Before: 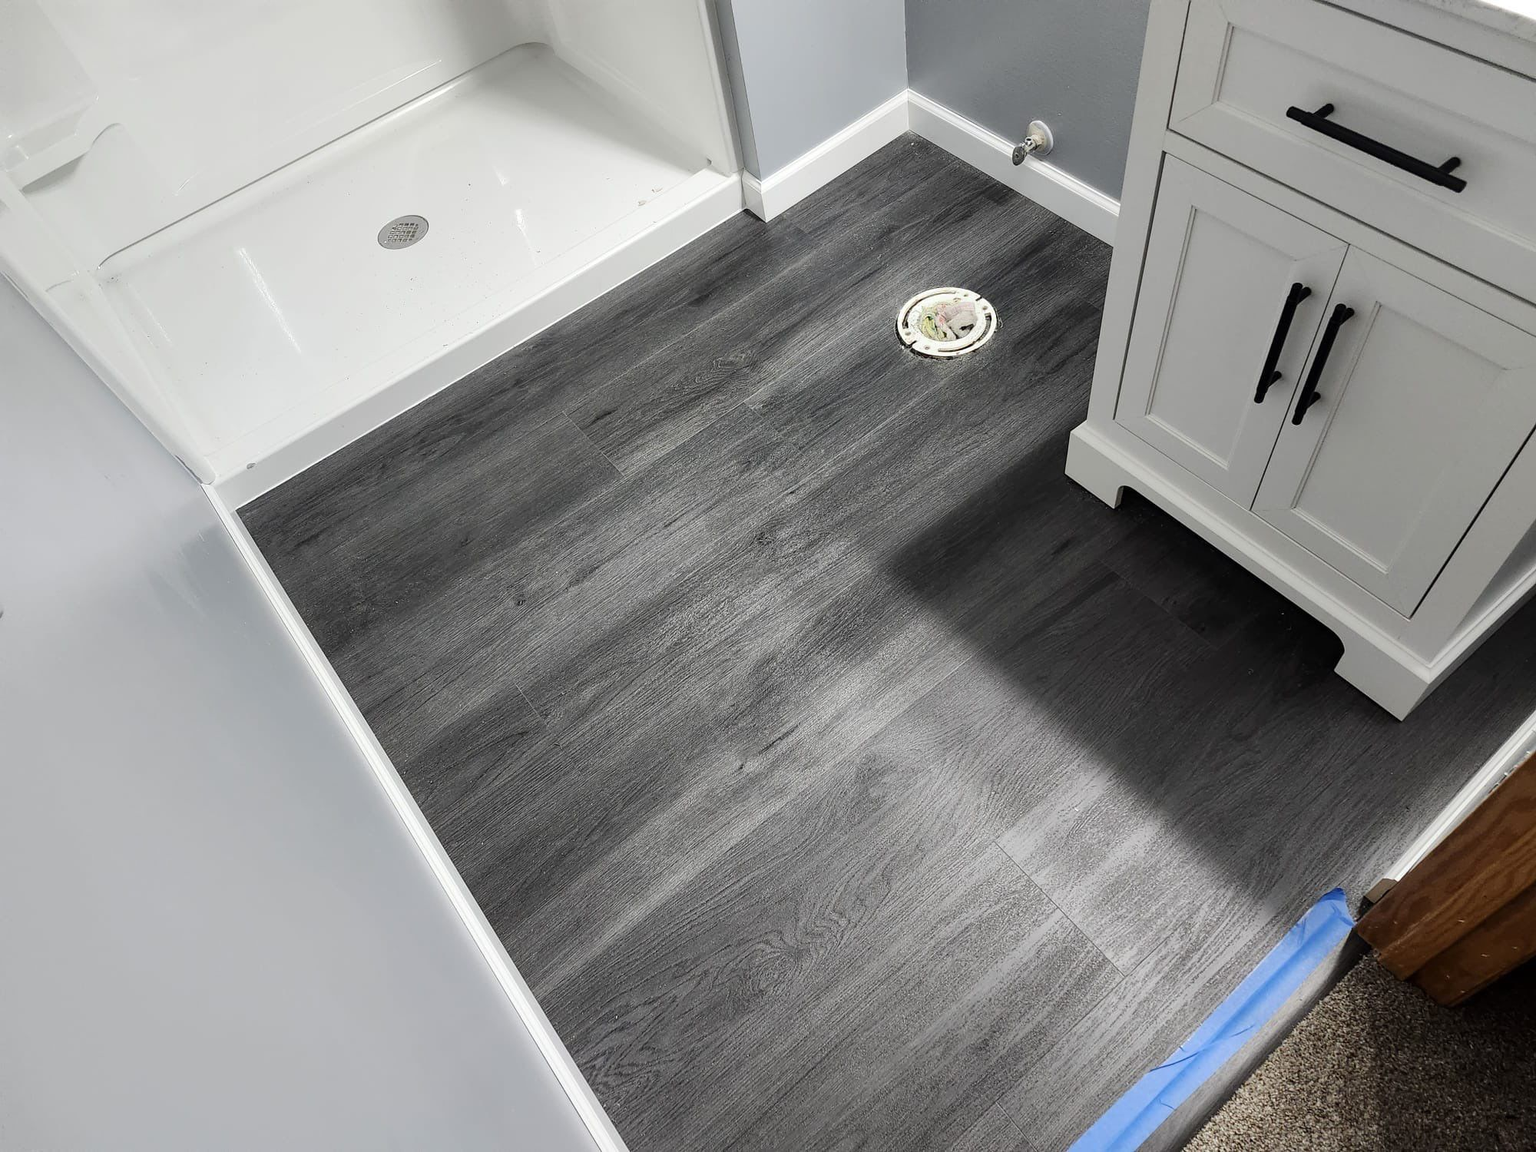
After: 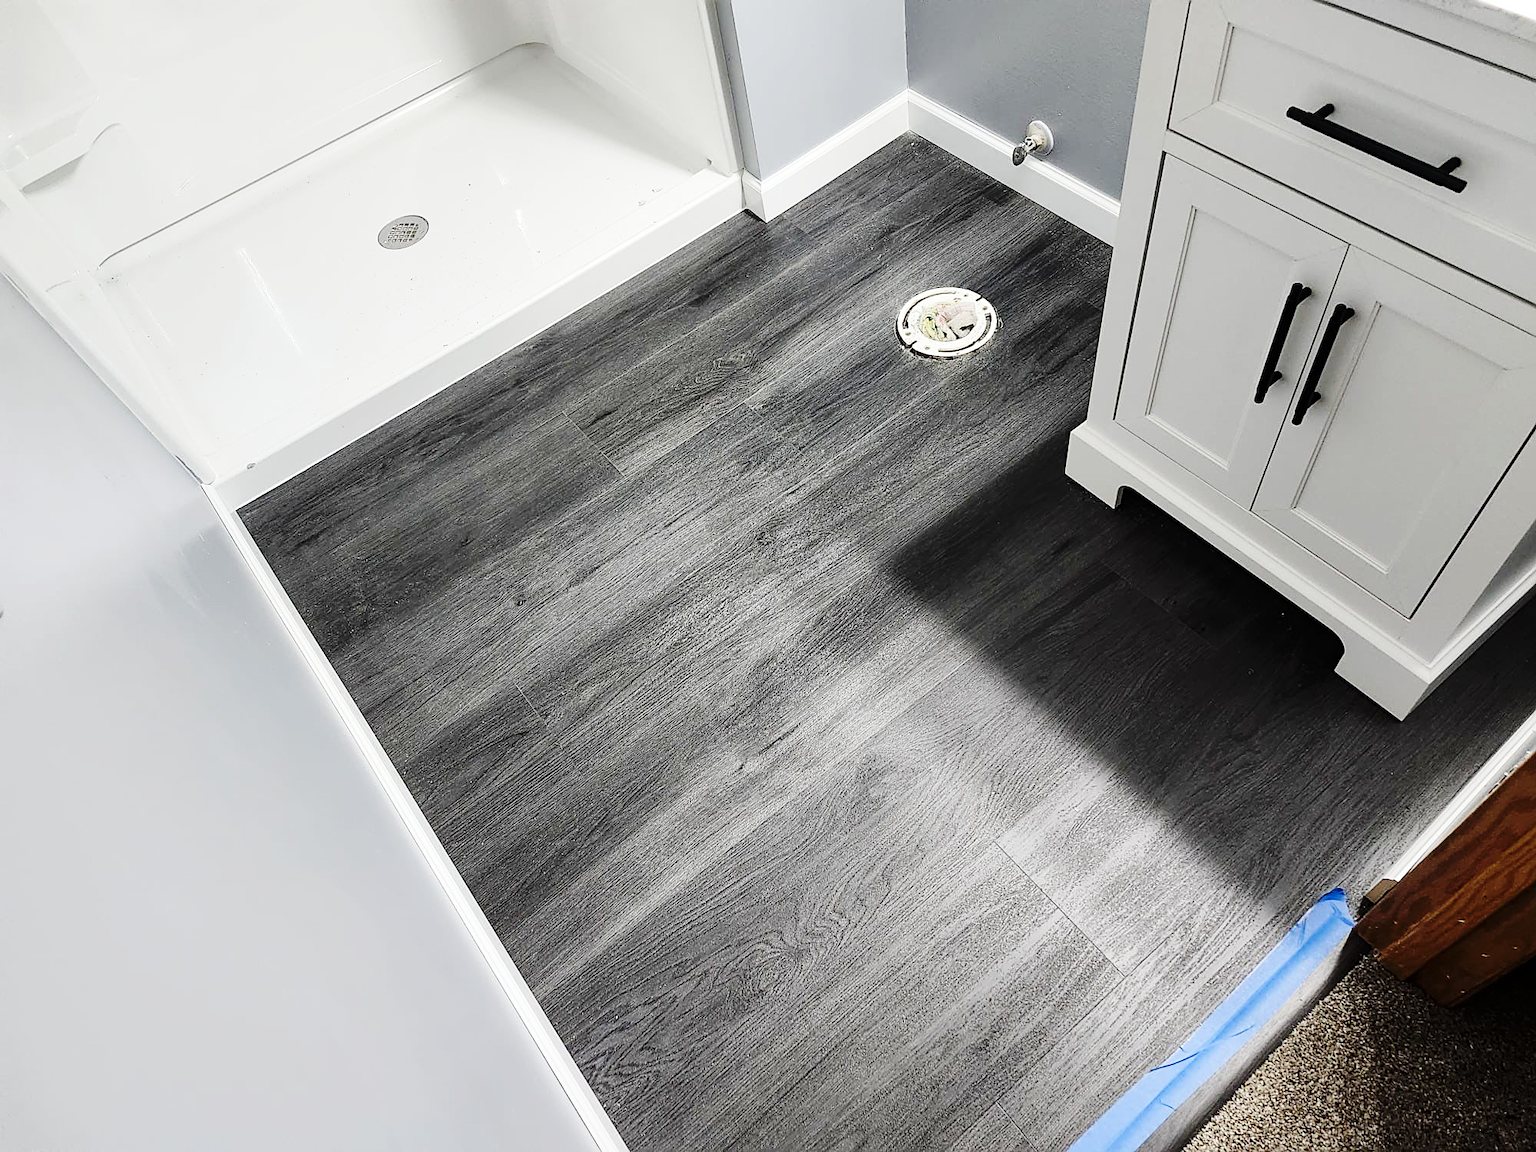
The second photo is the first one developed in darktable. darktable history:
sharpen: on, module defaults
base curve: curves: ch0 [(0, 0) (0.036, 0.025) (0.121, 0.166) (0.206, 0.329) (0.605, 0.79) (1, 1)], preserve colors none
